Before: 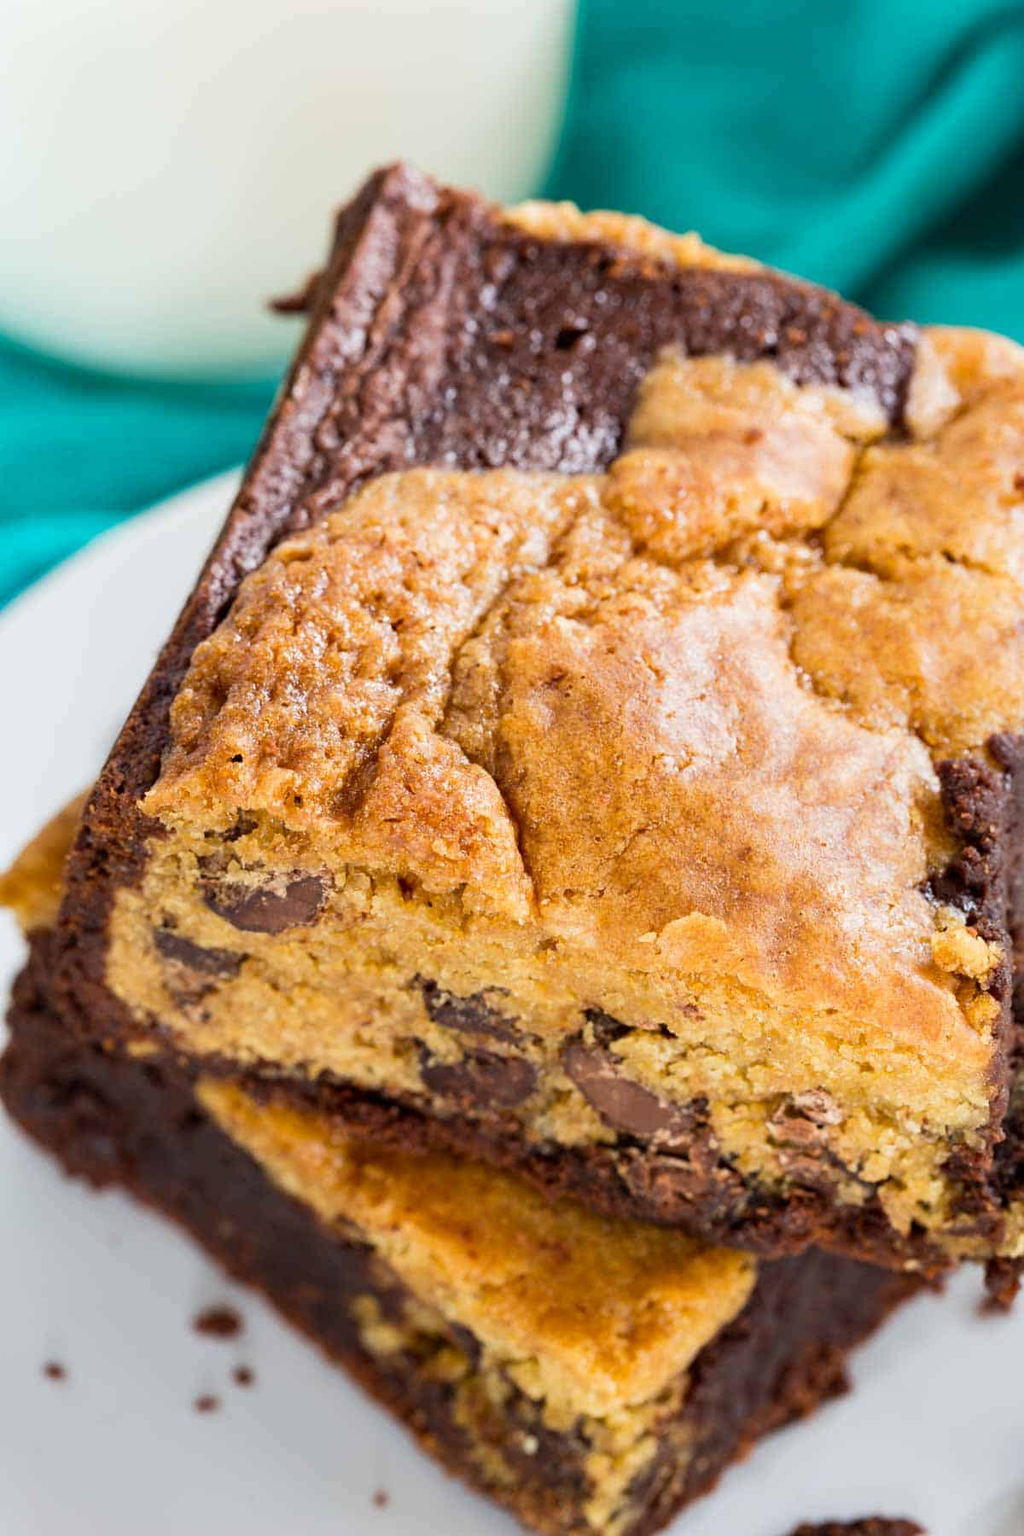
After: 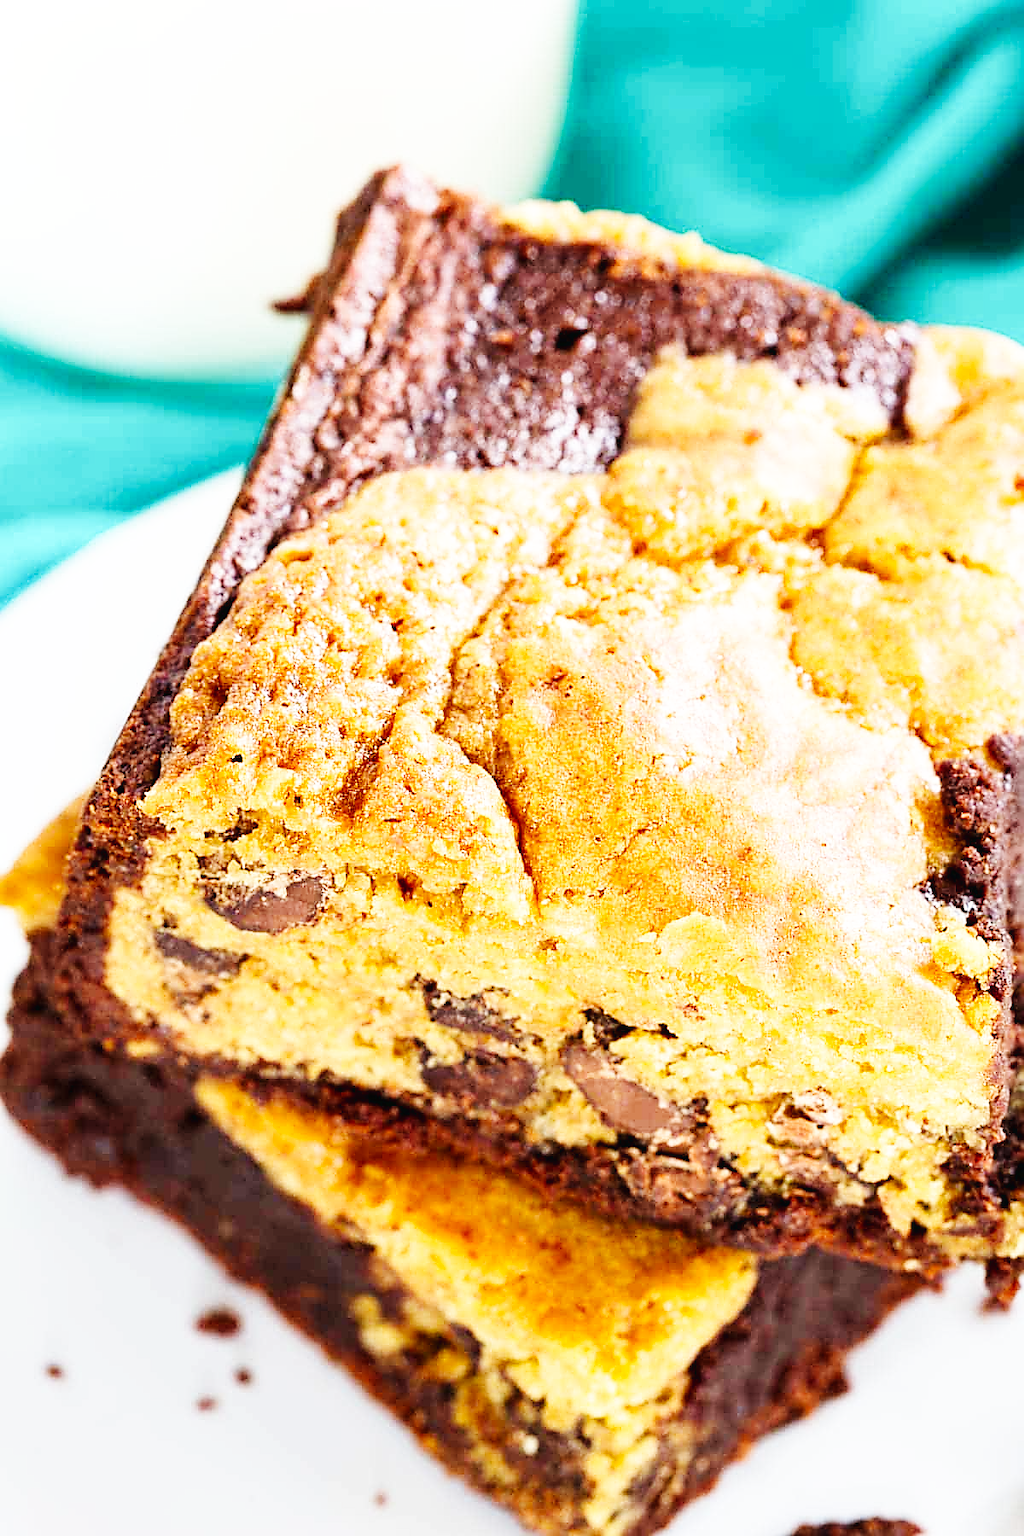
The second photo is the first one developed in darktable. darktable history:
sharpen: radius 1.391, amount 1.243, threshold 0.696
base curve: curves: ch0 [(0, 0.003) (0.001, 0.002) (0.006, 0.004) (0.02, 0.022) (0.048, 0.086) (0.094, 0.234) (0.162, 0.431) (0.258, 0.629) (0.385, 0.8) (0.548, 0.918) (0.751, 0.988) (1, 1)], preserve colors none
